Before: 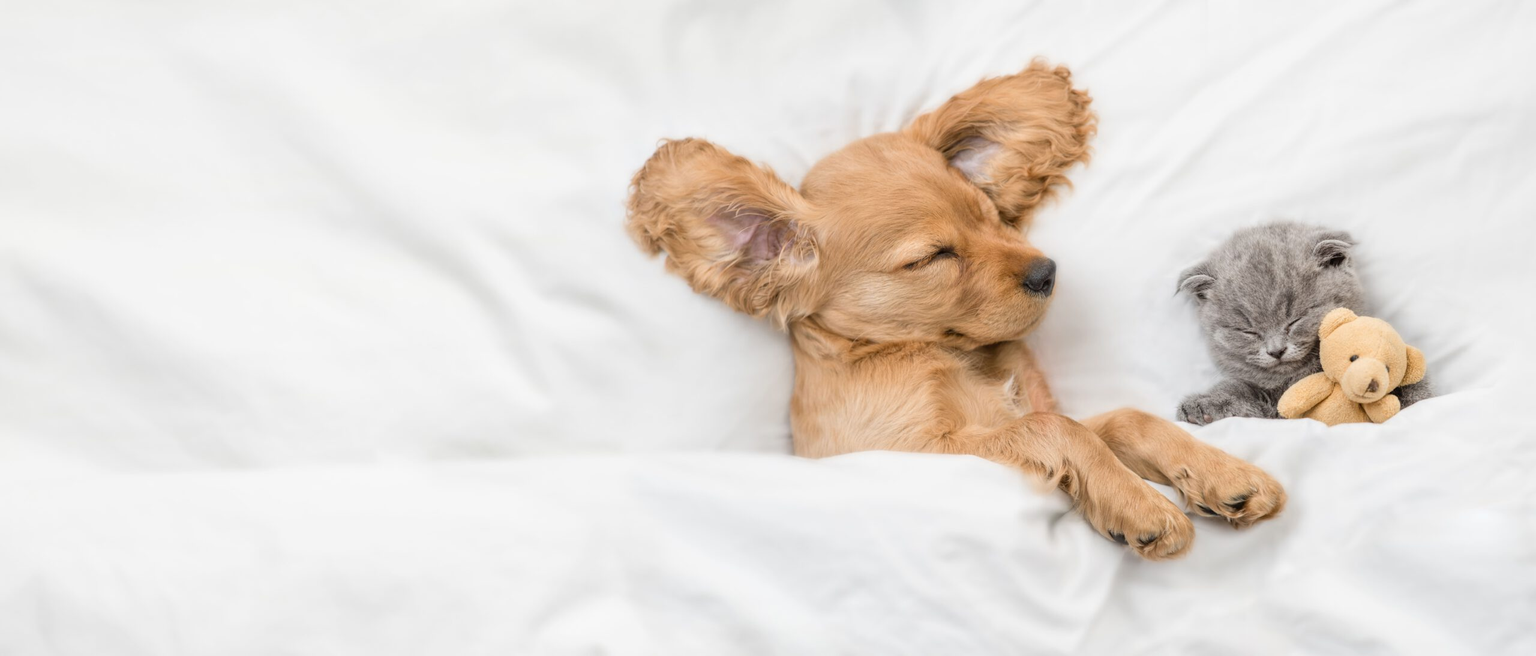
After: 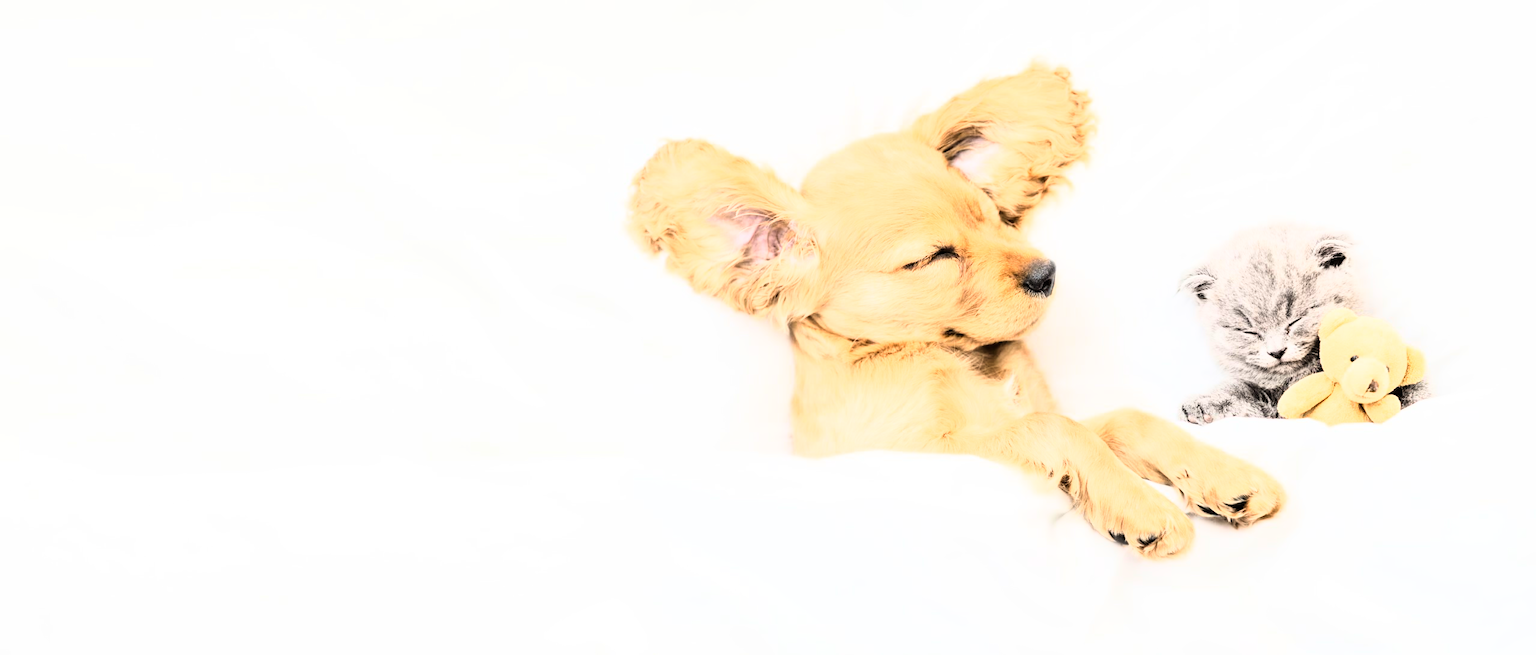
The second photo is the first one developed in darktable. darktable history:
base curve: curves: ch0 [(0, 0) (0.666, 0.806) (1, 1)]
rgb curve: curves: ch0 [(0, 0) (0.21, 0.15) (0.24, 0.21) (0.5, 0.75) (0.75, 0.96) (0.89, 0.99) (1, 1)]; ch1 [(0, 0.02) (0.21, 0.13) (0.25, 0.2) (0.5, 0.67) (0.75, 0.9) (0.89, 0.97) (1, 1)]; ch2 [(0, 0.02) (0.21, 0.13) (0.25, 0.2) (0.5, 0.67) (0.75, 0.9) (0.89, 0.97) (1, 1)], compensate middle gray true
